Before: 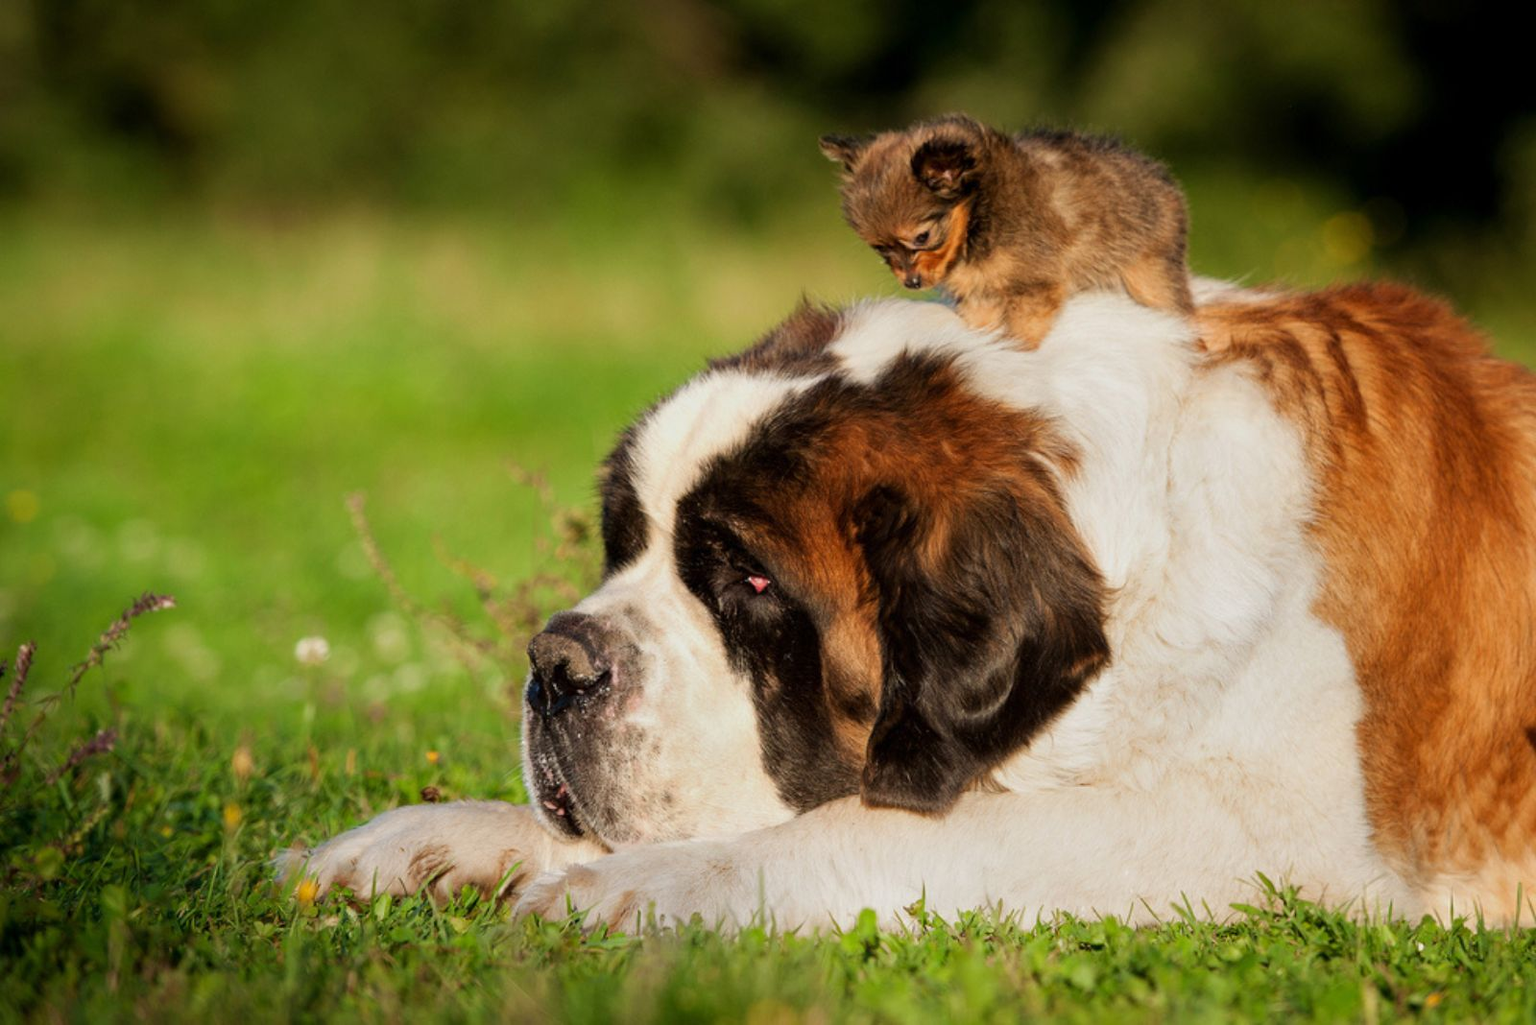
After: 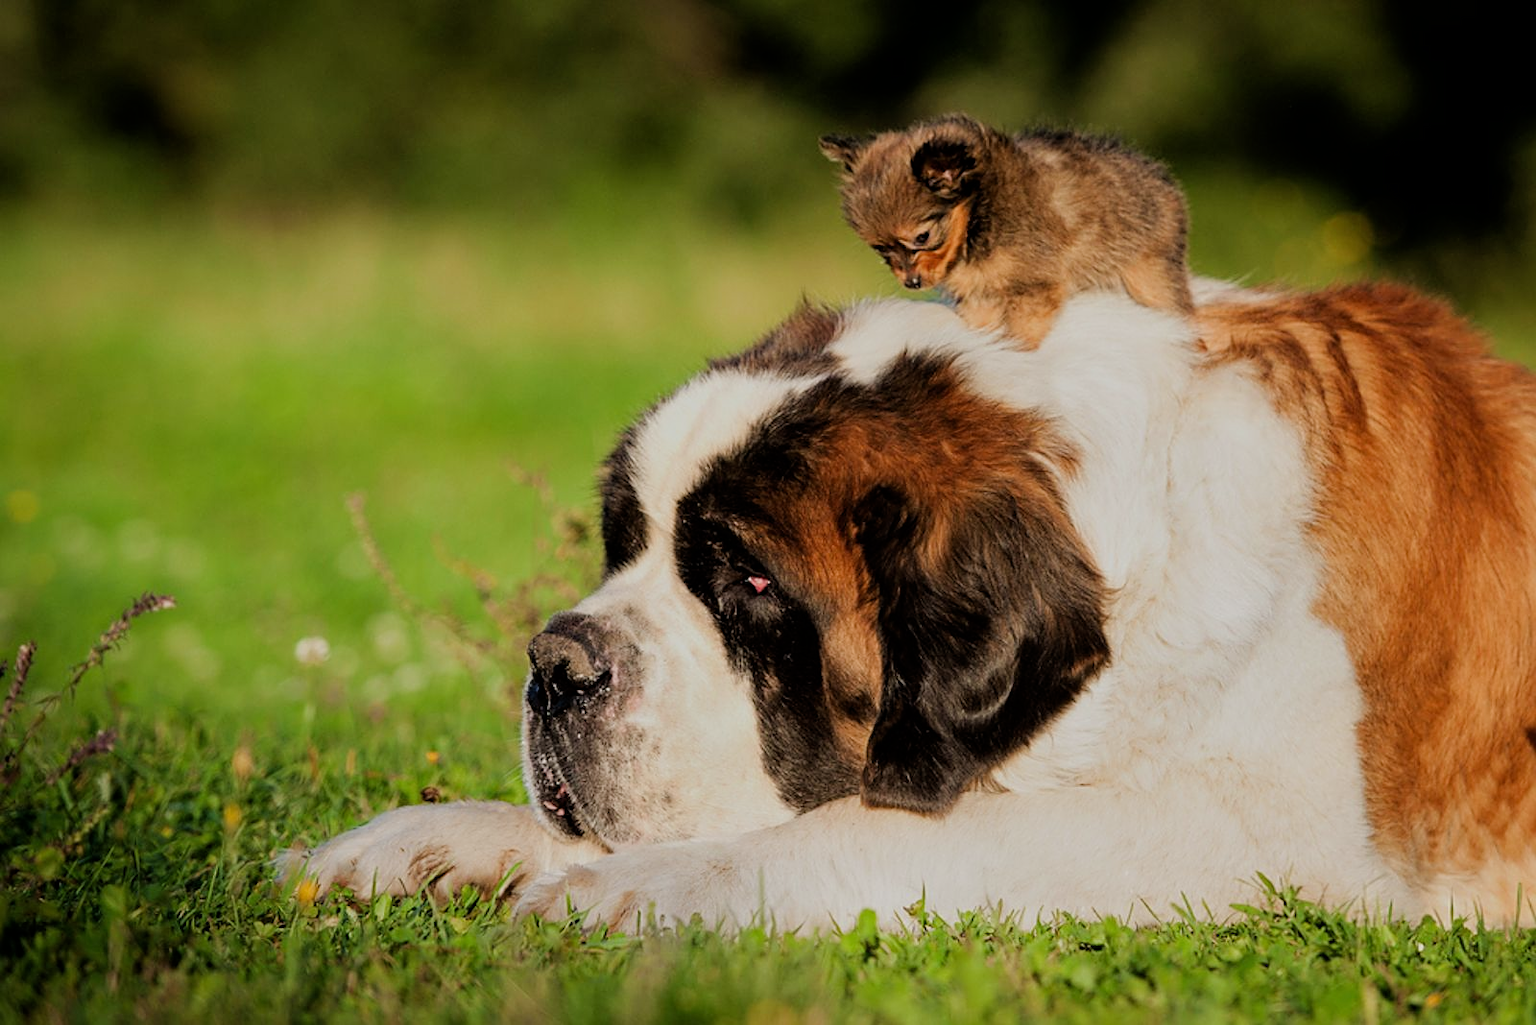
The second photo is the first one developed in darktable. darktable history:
filmic rgb: hardness 4.17
sharpen: on, module defaults
